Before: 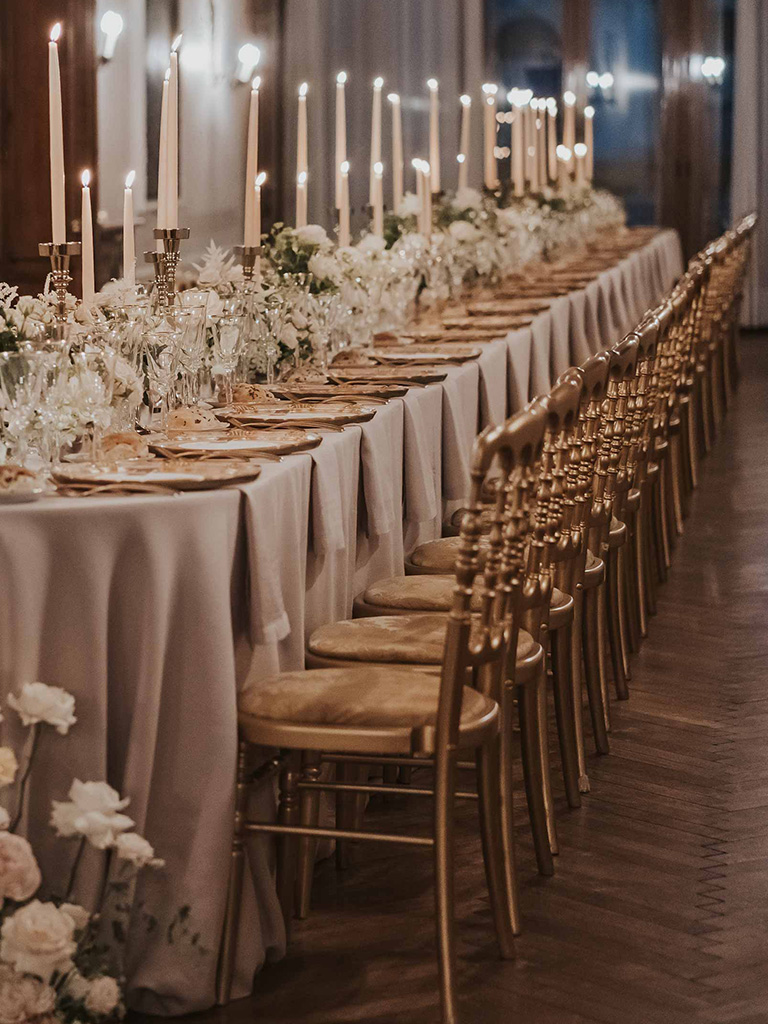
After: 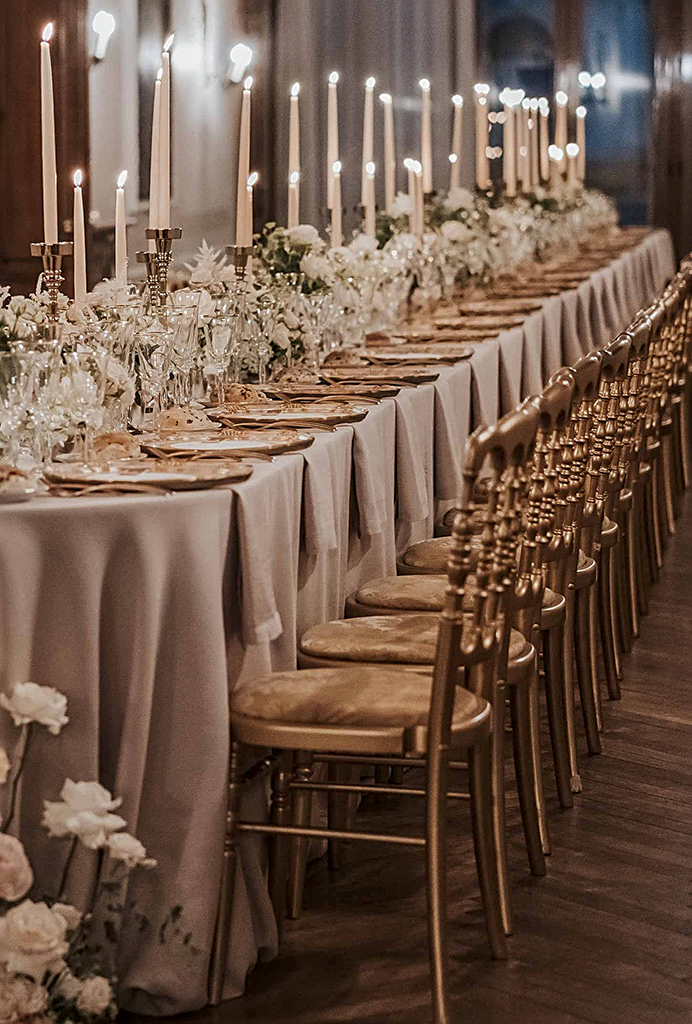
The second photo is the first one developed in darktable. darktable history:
color balance rgb: on, module defaults
sharpen: on, module defaults
local contrast: on, module defaults
crop and rotate: left 1.088%, right 8.807%
